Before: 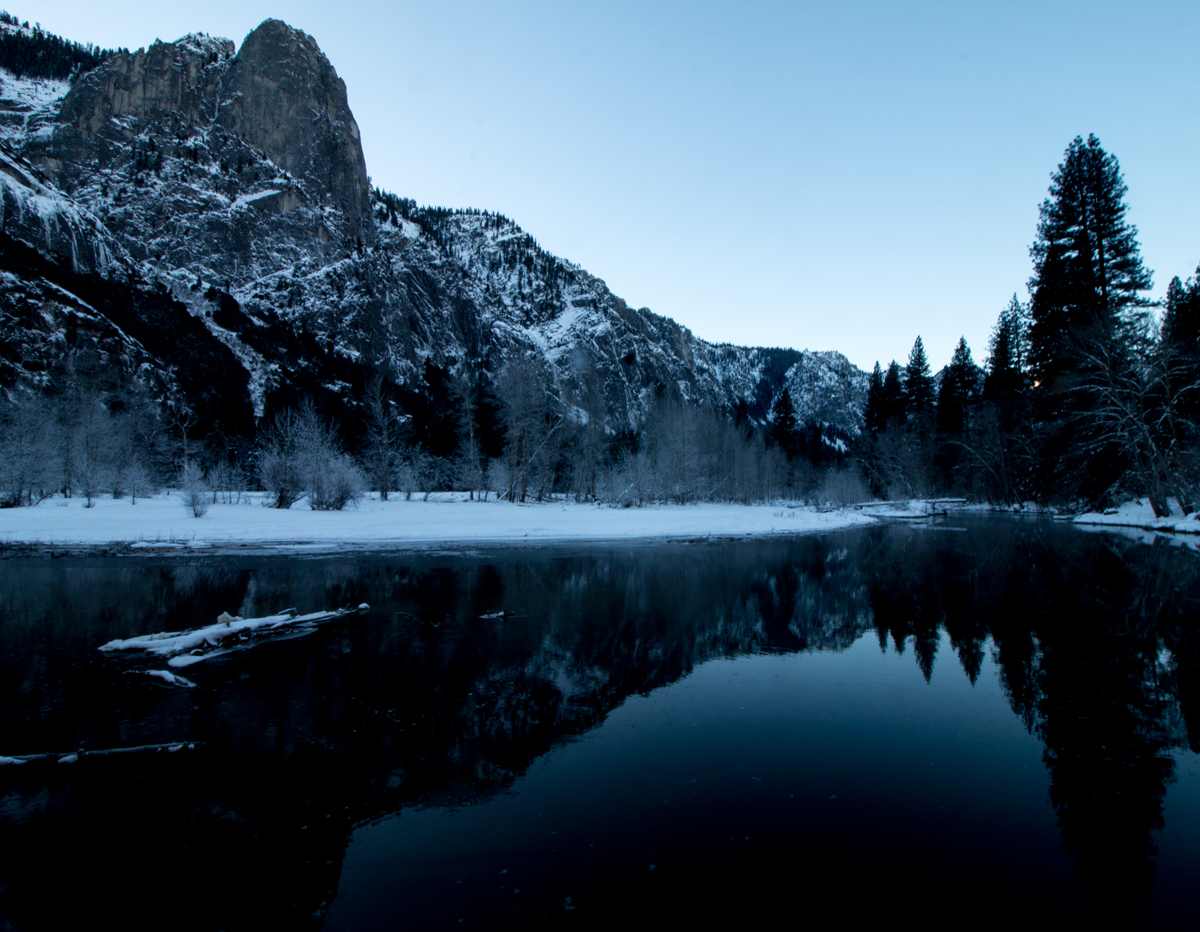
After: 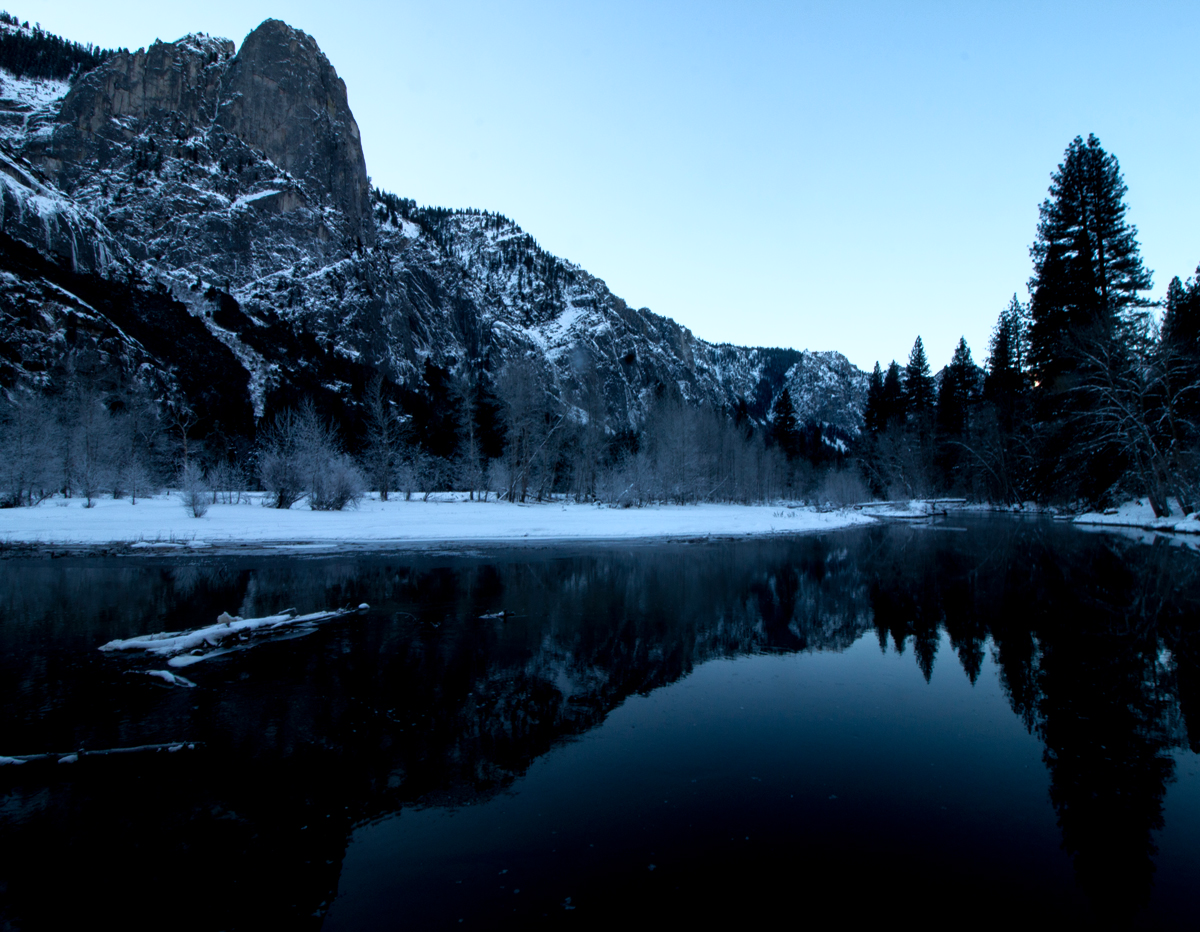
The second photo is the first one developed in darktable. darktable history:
white balance: red 0.983, blue 1.036
base curve: curves: ch0 [(0, 0) (0.257, 0.25) (0.482, 0.586) (0.757, 0.871) (1, 1)]
